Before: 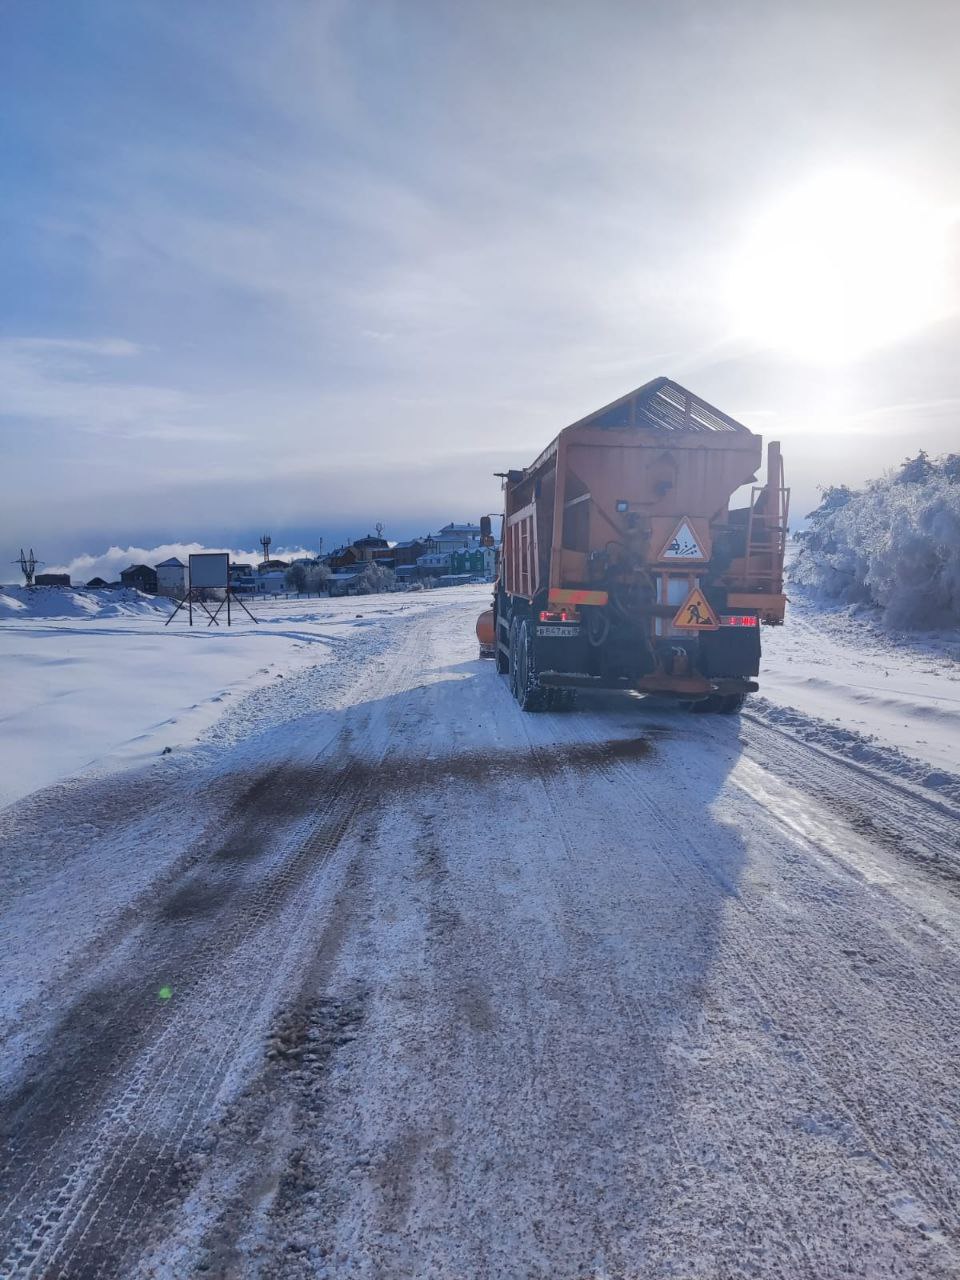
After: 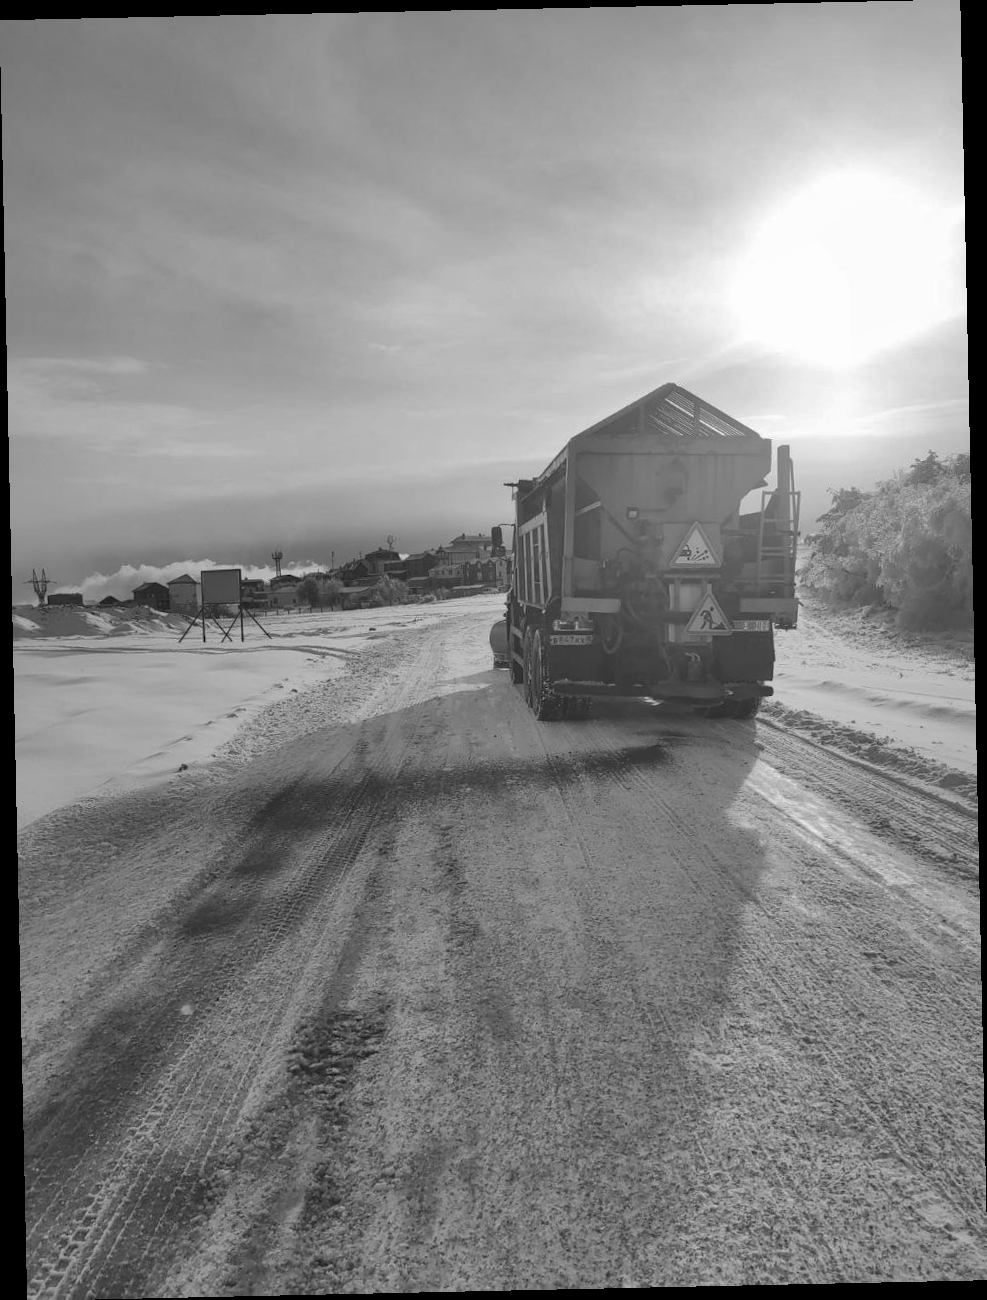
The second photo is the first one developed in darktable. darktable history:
color correction: highlights a* 10.32, highlights b* 14.66, shadows a* -9.59, shadows b* -15.02
rotate and perspective: rotation -1.24°, automatic cropping off
monochrome: a -4.13, b 5.16, size 1
shadows and highlights: on, module defaults
